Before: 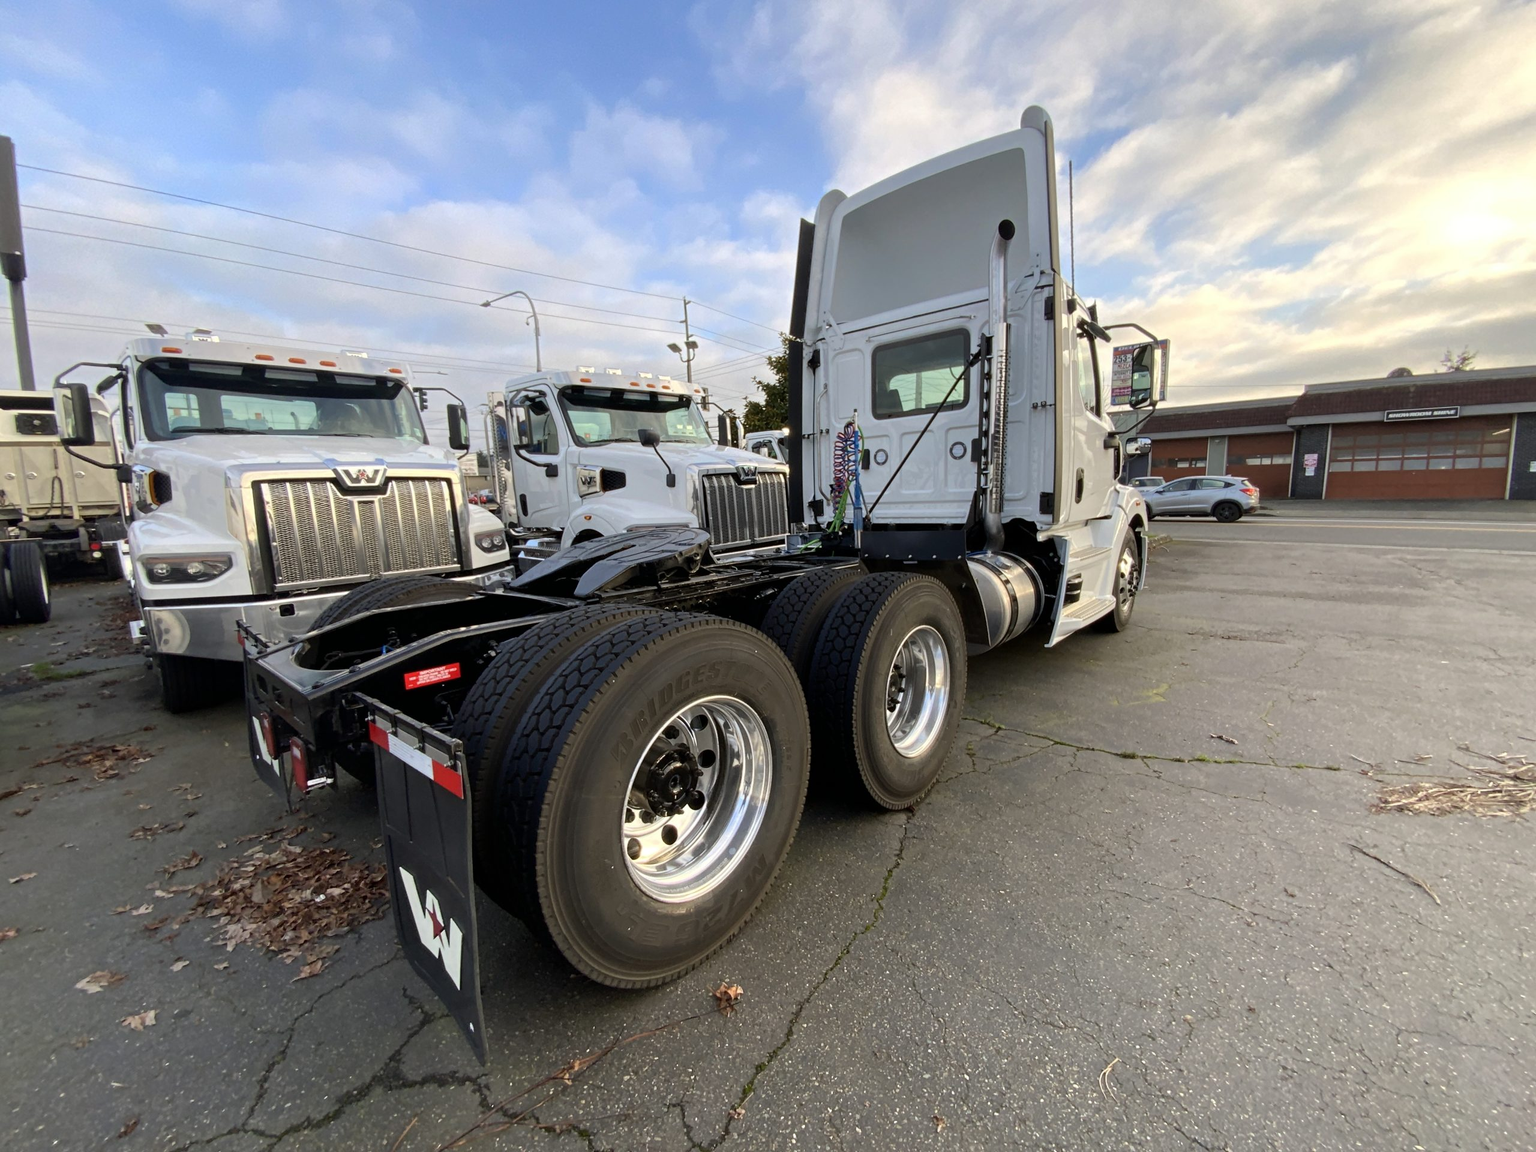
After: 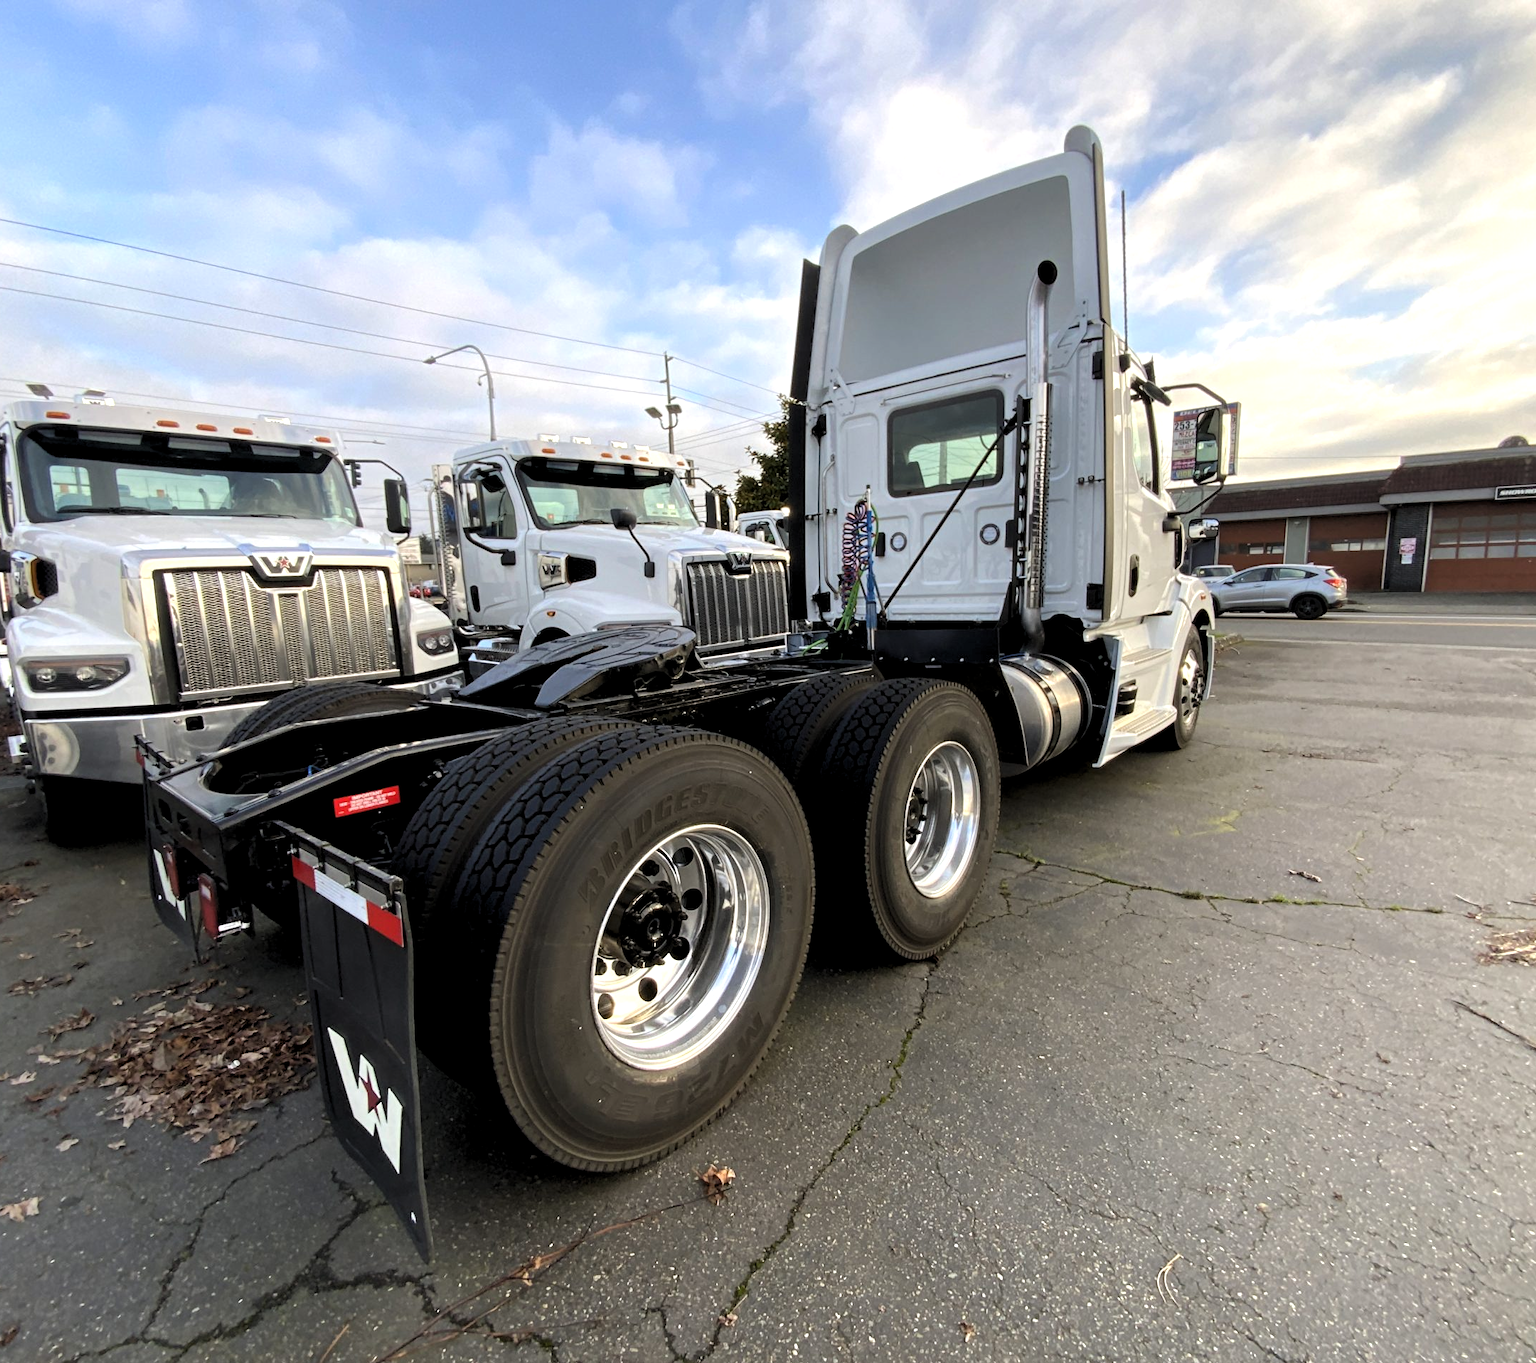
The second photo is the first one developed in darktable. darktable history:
crop: left 8.026%, right 7.374%
levels: levels [0.055, 0.477, 0.9]
